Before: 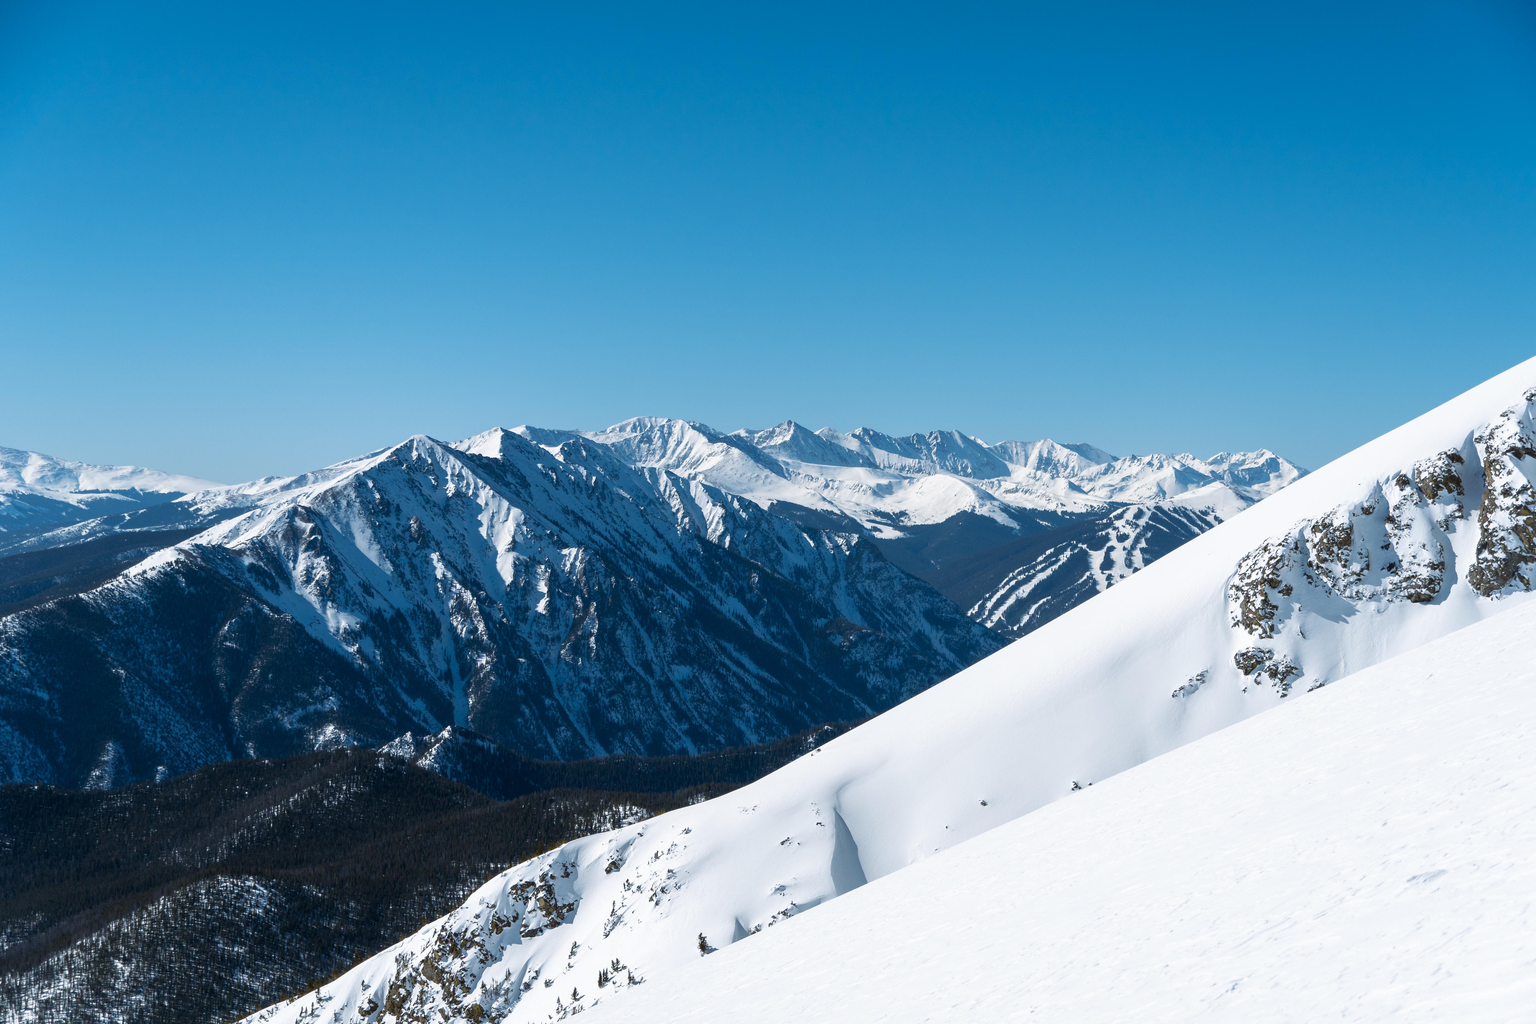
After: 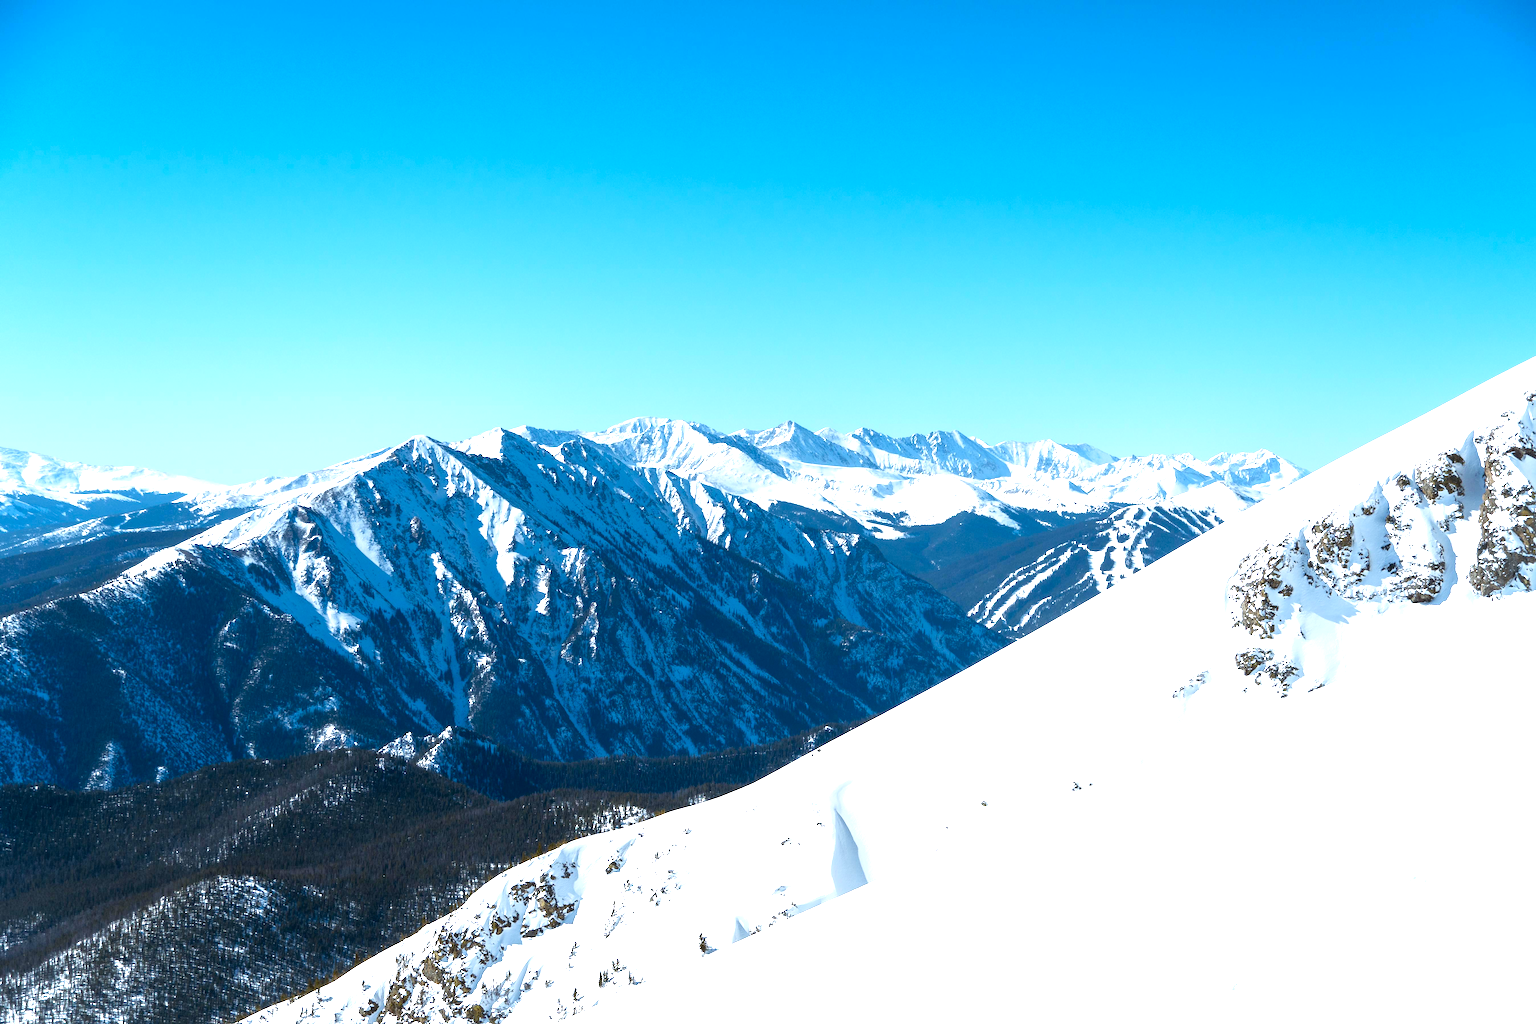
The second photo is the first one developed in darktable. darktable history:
shadows and highlights: shadows 1.33, highlights 38.19
color balance rgb: linear chroma grading › global chroma 9.865%, perceptual saturation grading › global saturation -1.903%, perceptual saturation grading › highlights -7.674%, perceptual saturation grading › mid-tones 7.483%, perceptual saturation grading › shadows 4.521%, global vibrance 20%
exposure: black level correction 0, exposure 1 EV, compensate highlight preservation false
